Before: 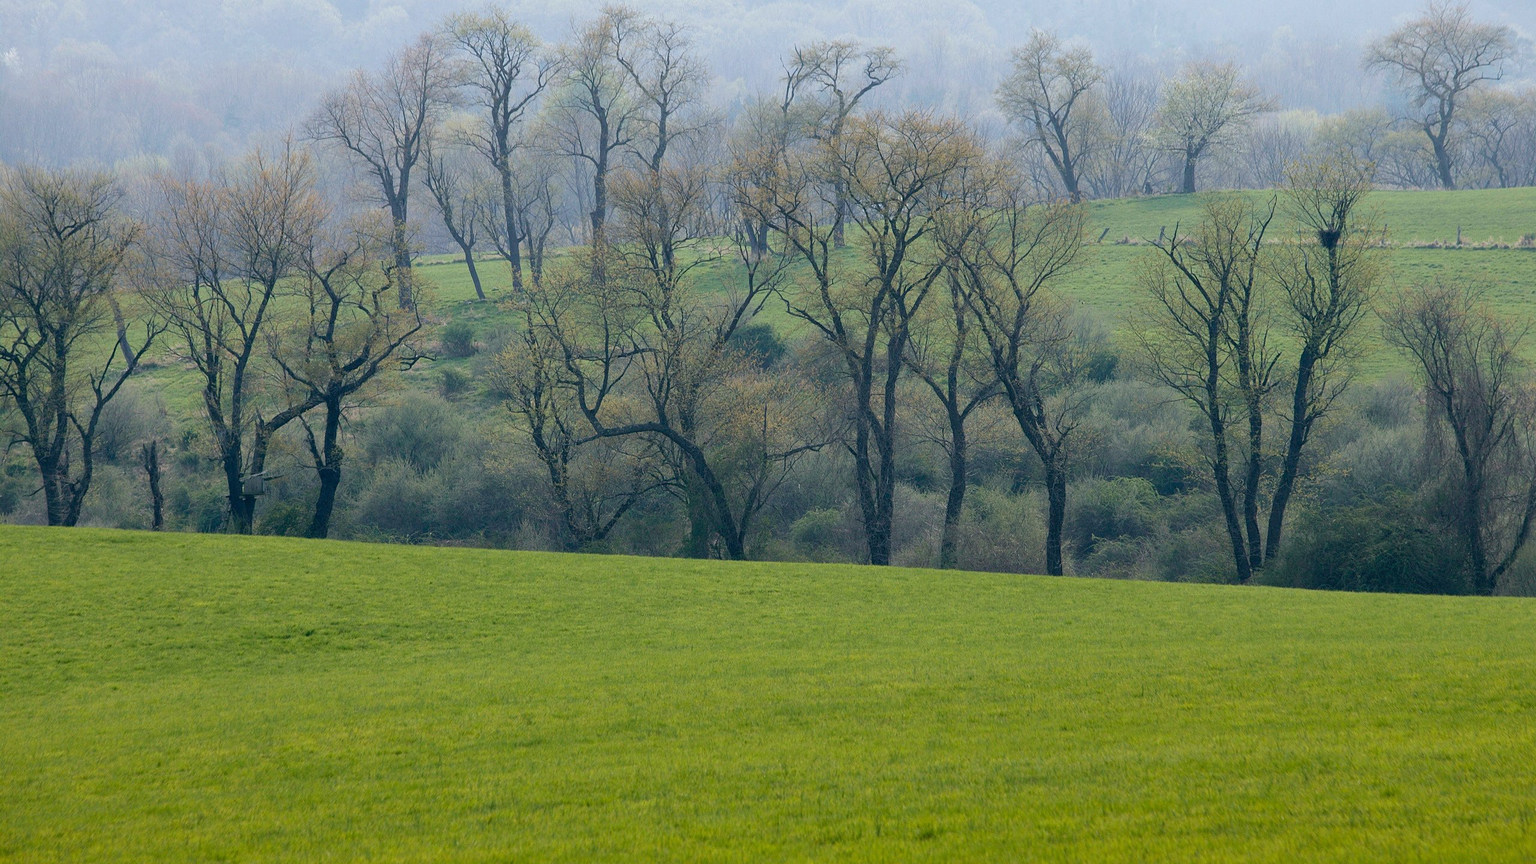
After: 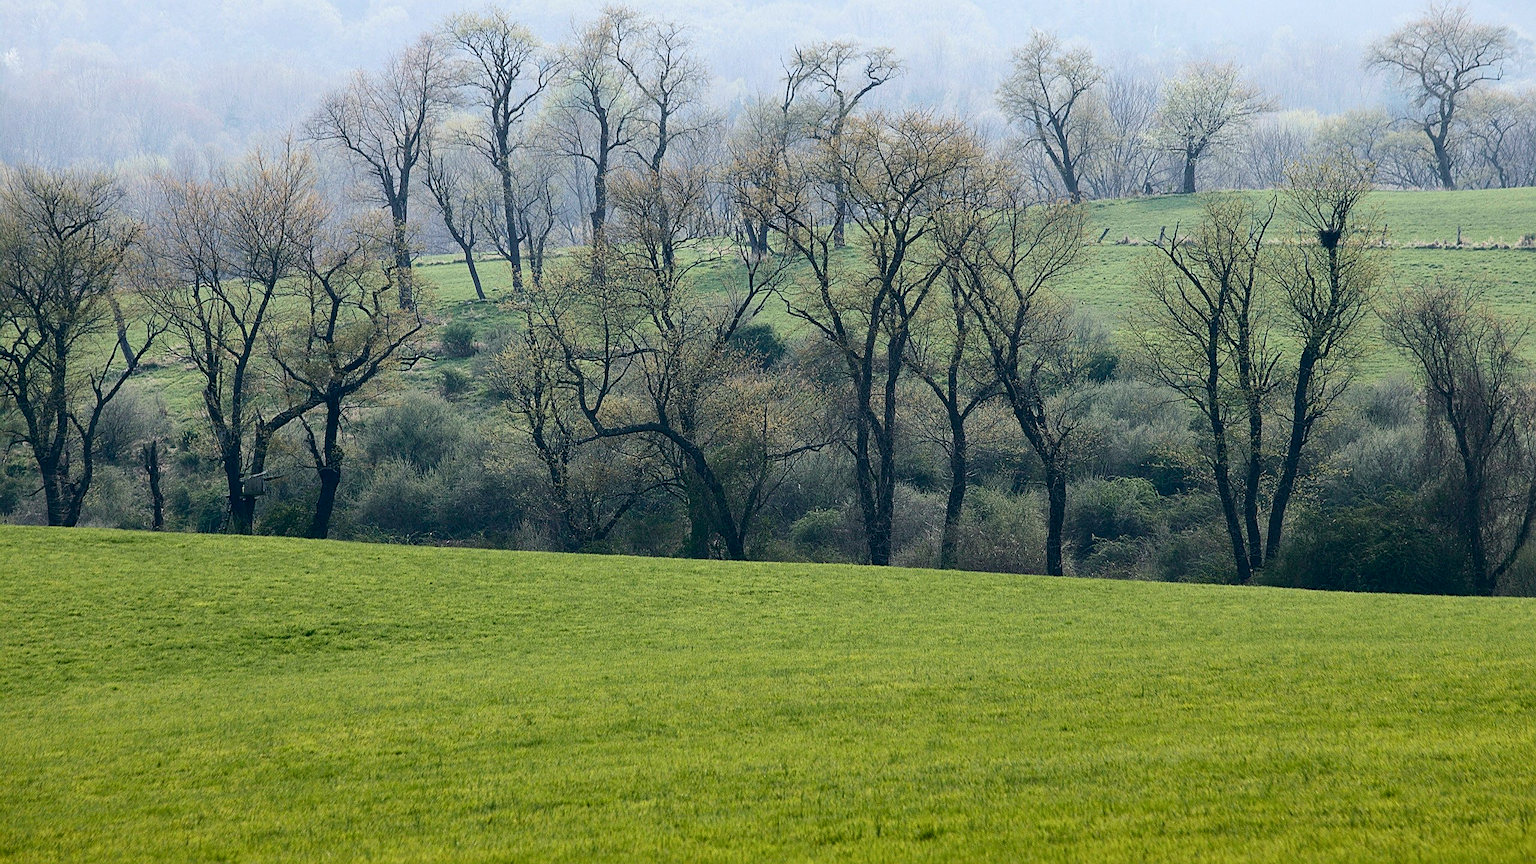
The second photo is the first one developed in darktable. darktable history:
contrast brightness saturation: contrast 0.289
sharpen: amount 0.486
